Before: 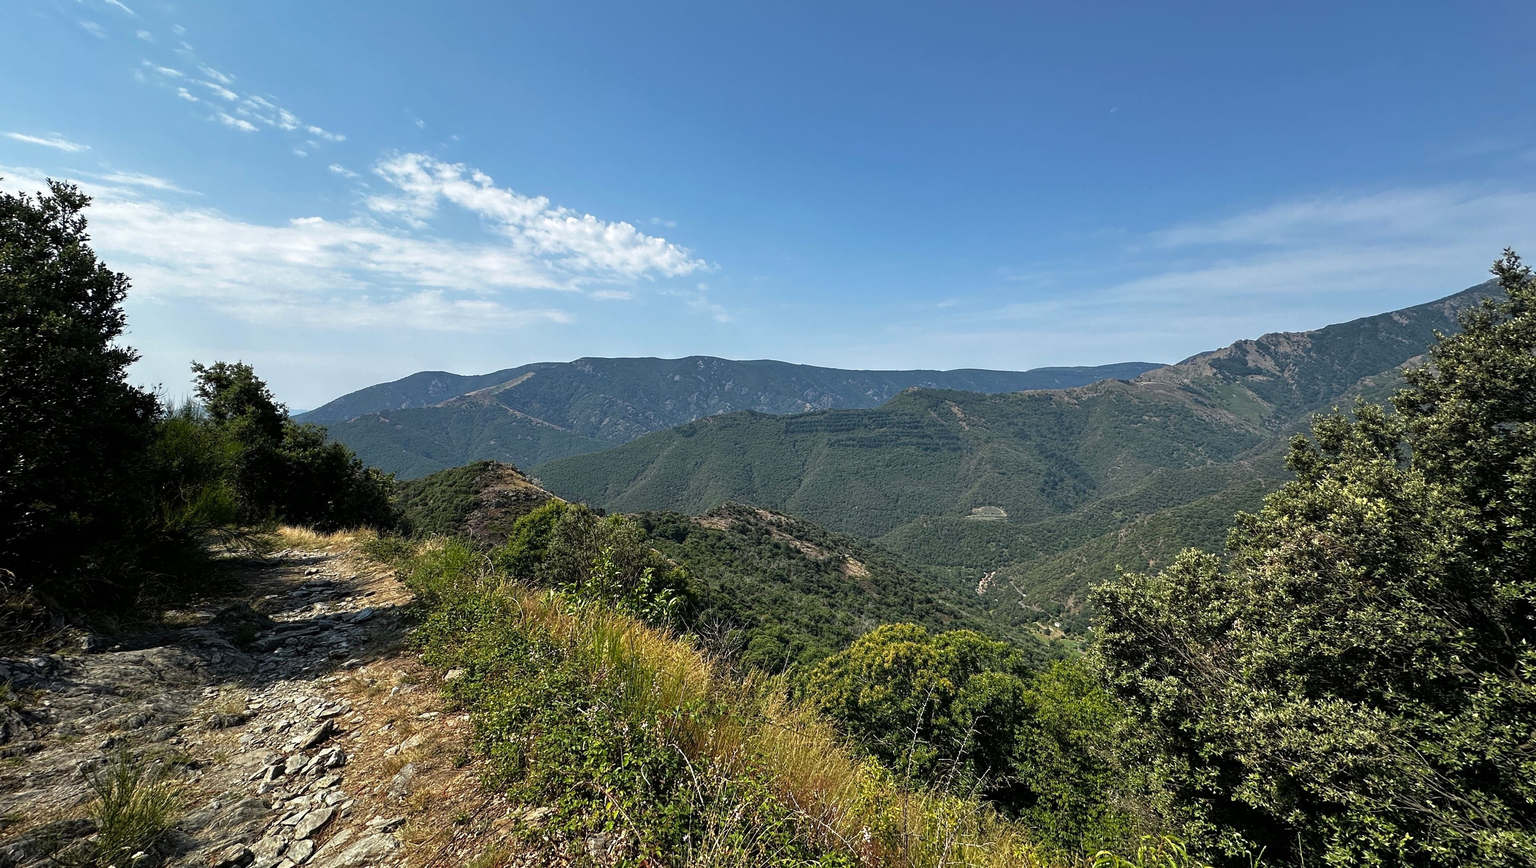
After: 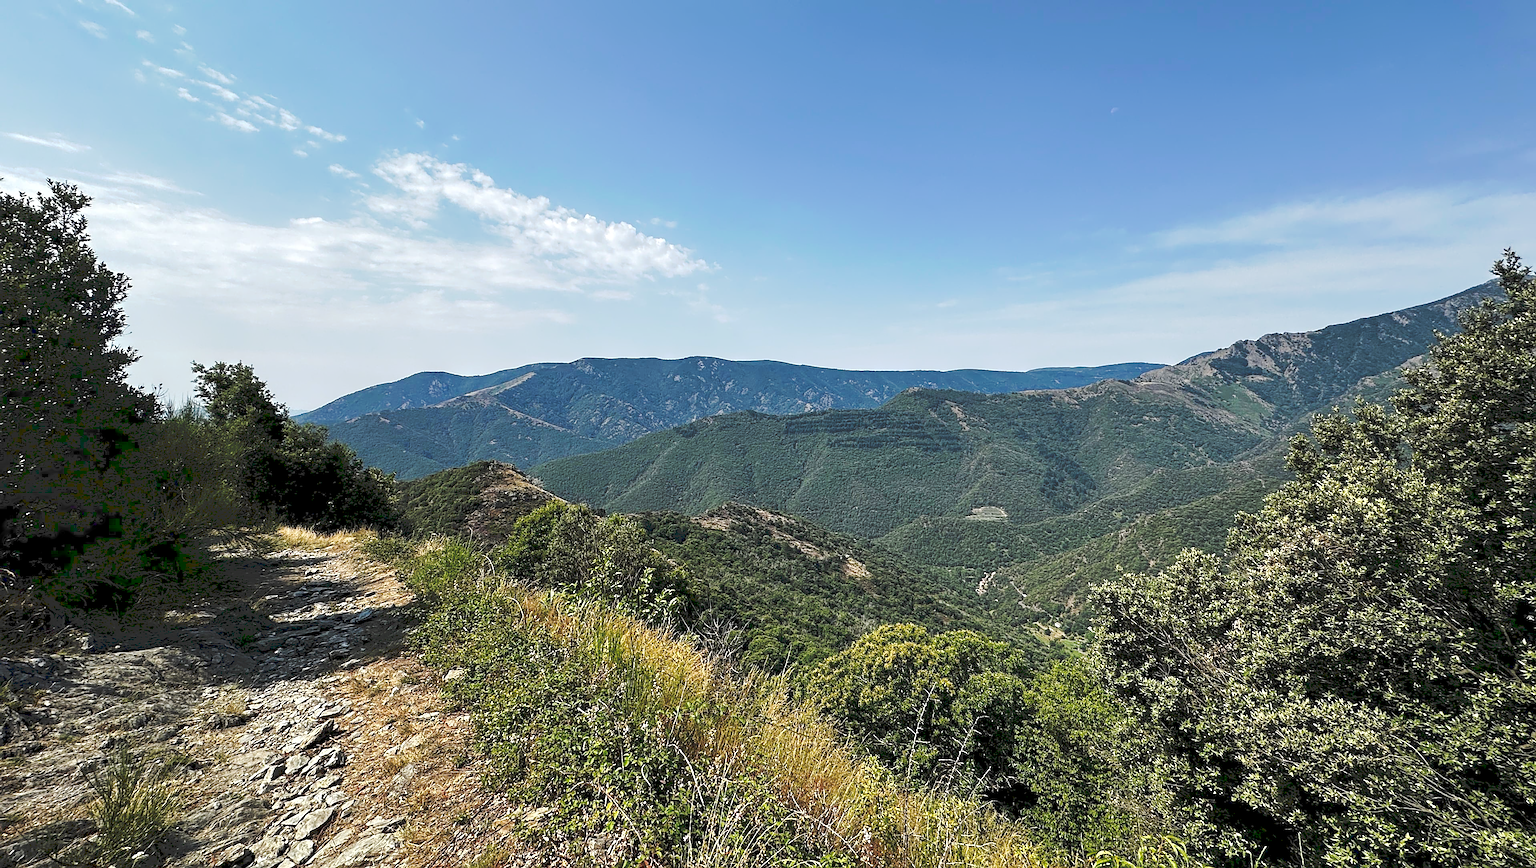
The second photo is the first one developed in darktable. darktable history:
sharpen: on, module defaults
contrast equalizer: octaves 7, y [[0.783, 0.666, 0.575, 0.77, 0.556, 0.501], [0.5 ×6], [0.5 ×6], [0, 0.02, 0.272, 0.399, 0.062, 0], [0 ×6]], mix 0.161
tone curve: curves: ch0 [(0, 0) (0.003, 0.174) (0.011, 0.178) (0.025, 0.182) (0.044, 0.185) (0.069, 0.191) (0.1, 0.194) (0.136, 0.199) (0.177, 0.219) (0.224, 0.246) (0.277, 0.284) (0.335, 0.35) (0.399, 0.43) (0.468, 0.539) (0.543, 0.637) (0.623, 0.711) (0.709, 0.799) (0.801, 0.865) (0.898, 0.914) (1, 1)], preserve colors none
exposure: compensate highlight preservation false
tone equalizer: on, module defaults
